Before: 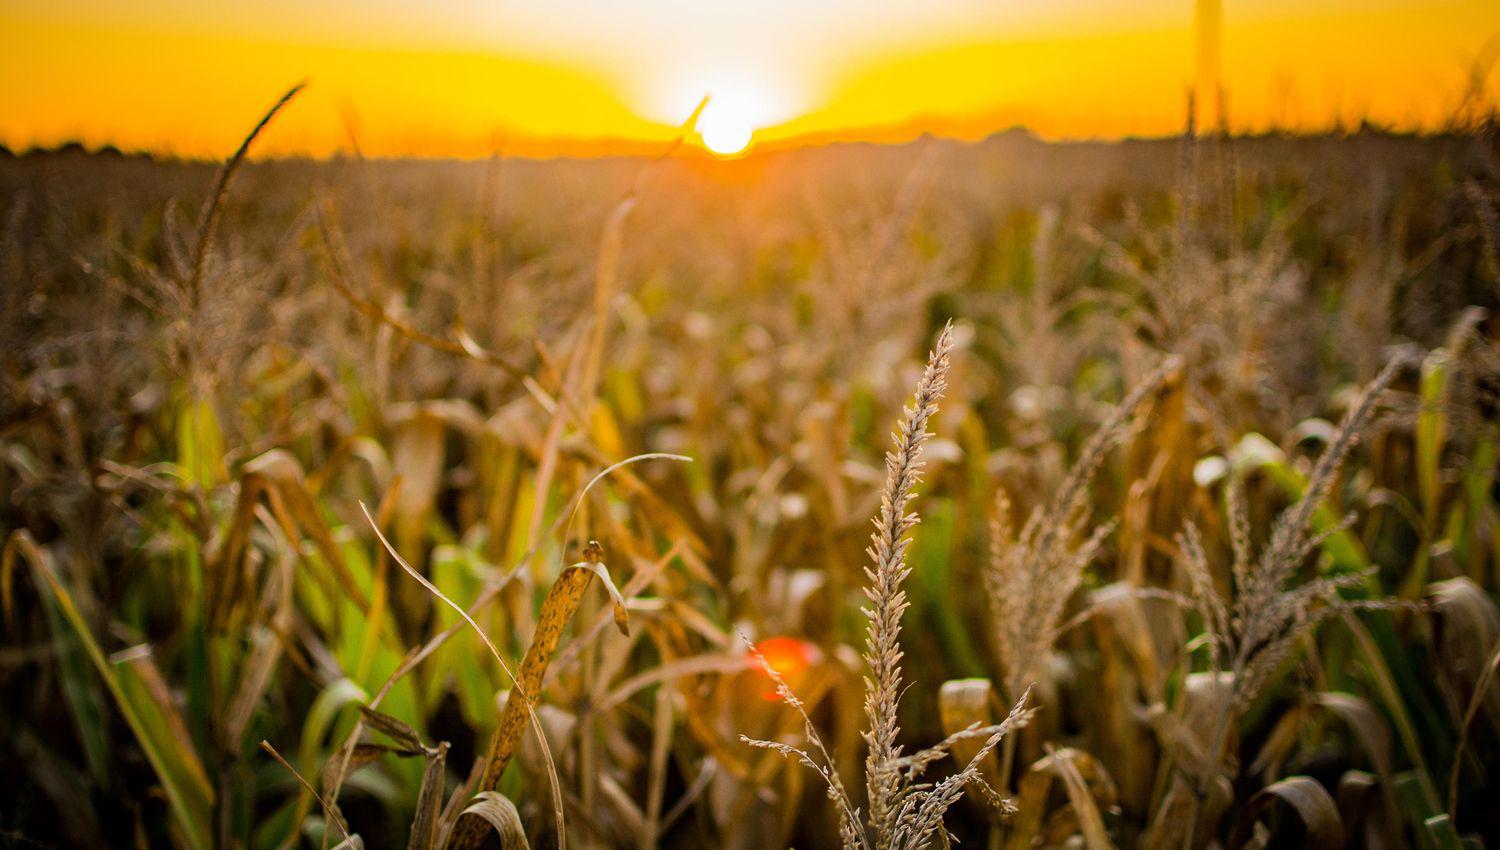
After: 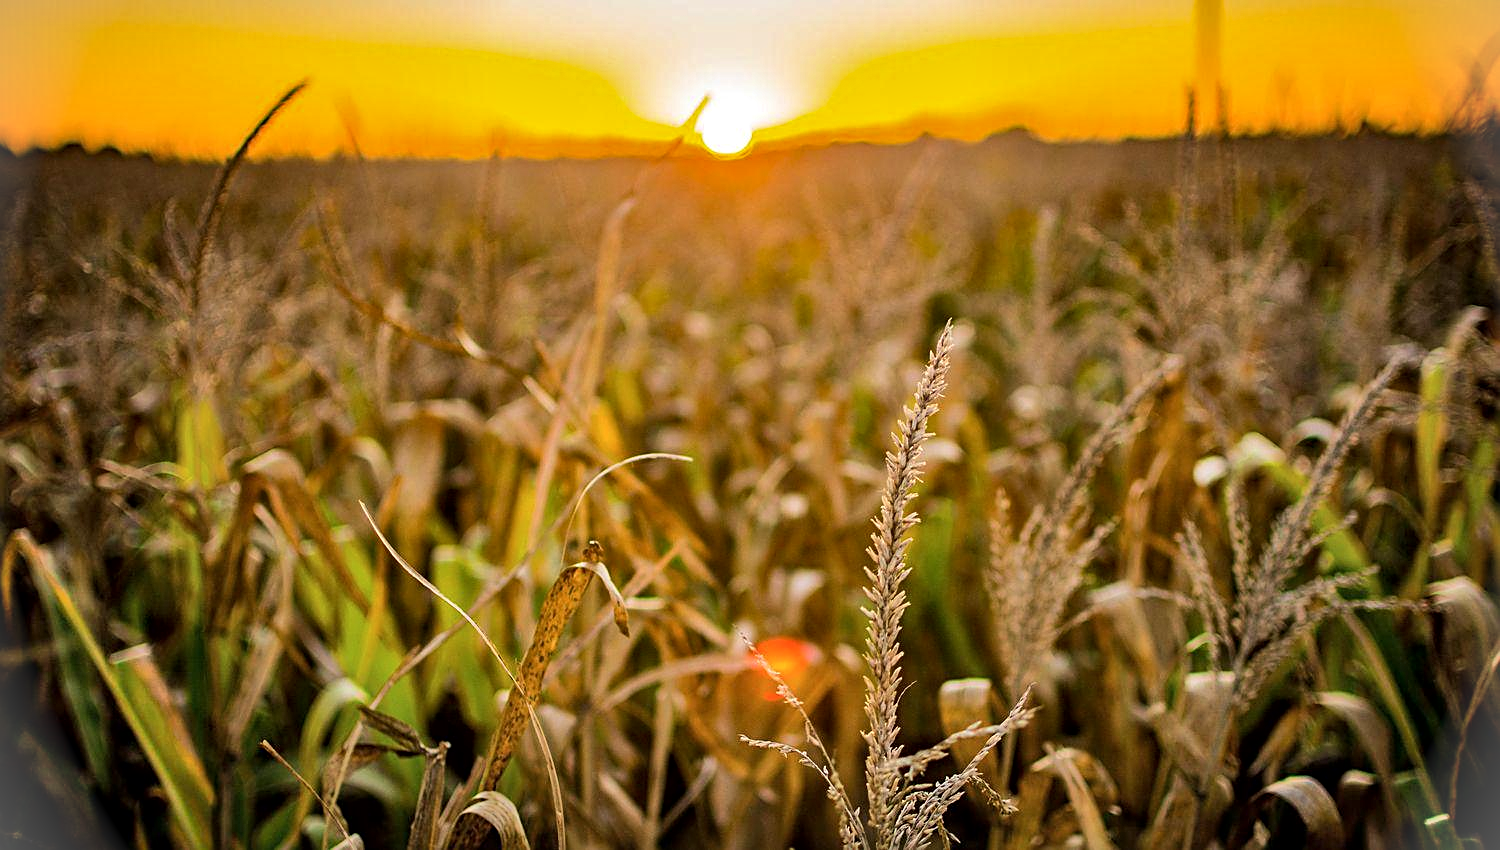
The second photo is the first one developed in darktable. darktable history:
local contrast: mode bilateral grid, contrast 20, coarseness 50, detail 130%, midtone range 0.2
sharpen: on, module defaults
vignetting: fall-off start 100%, brightness 0.3, saturation 0
shadows and highlights: low approximation 0.01, soften with gaussian
velvia: strength 10%
